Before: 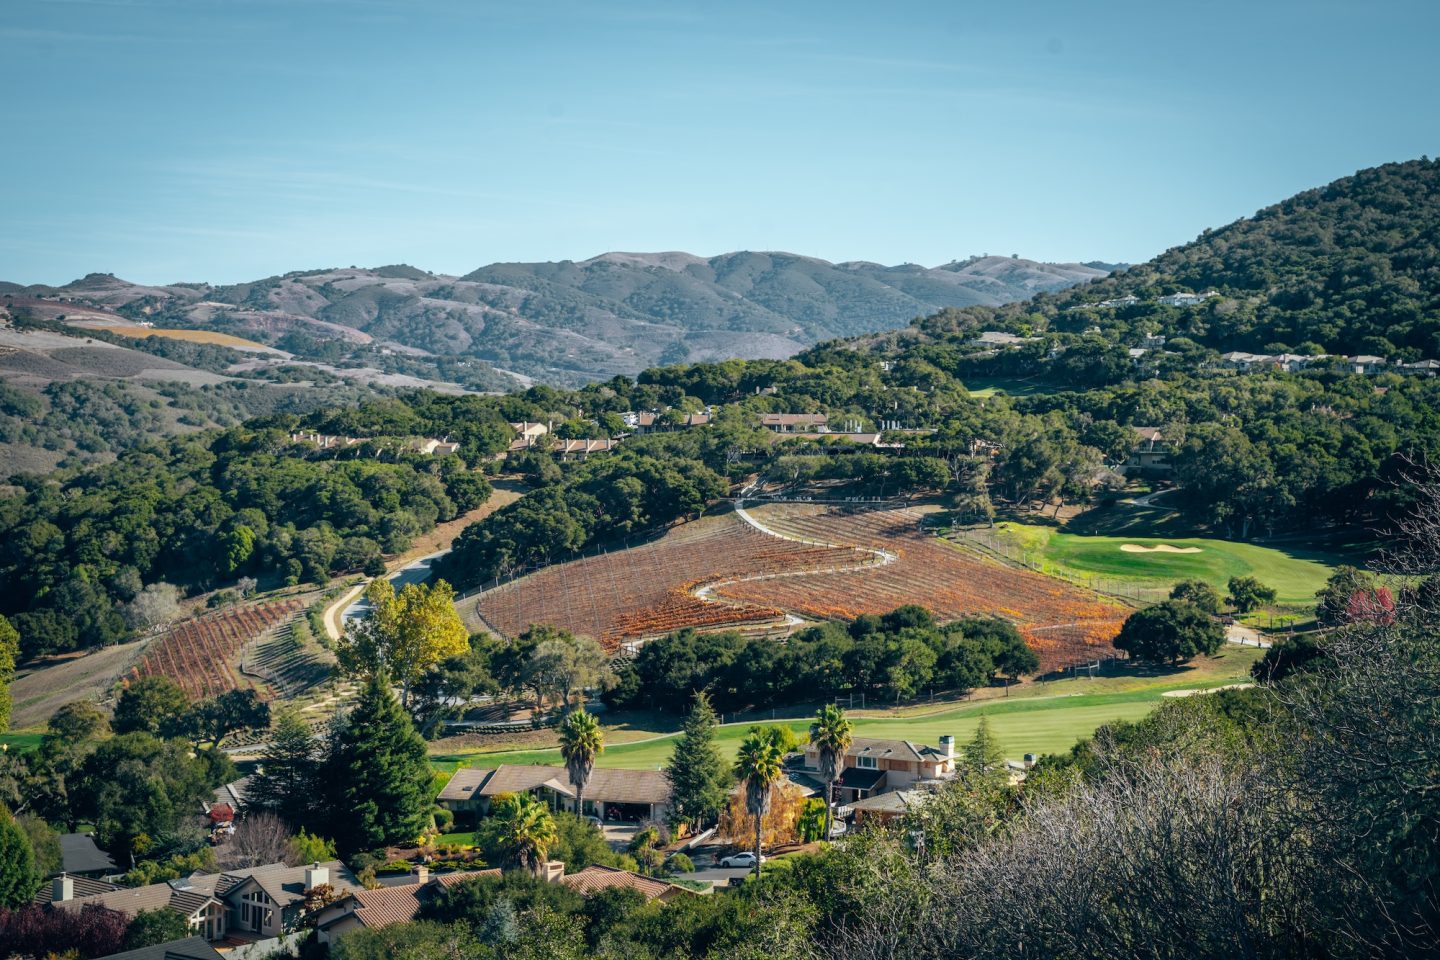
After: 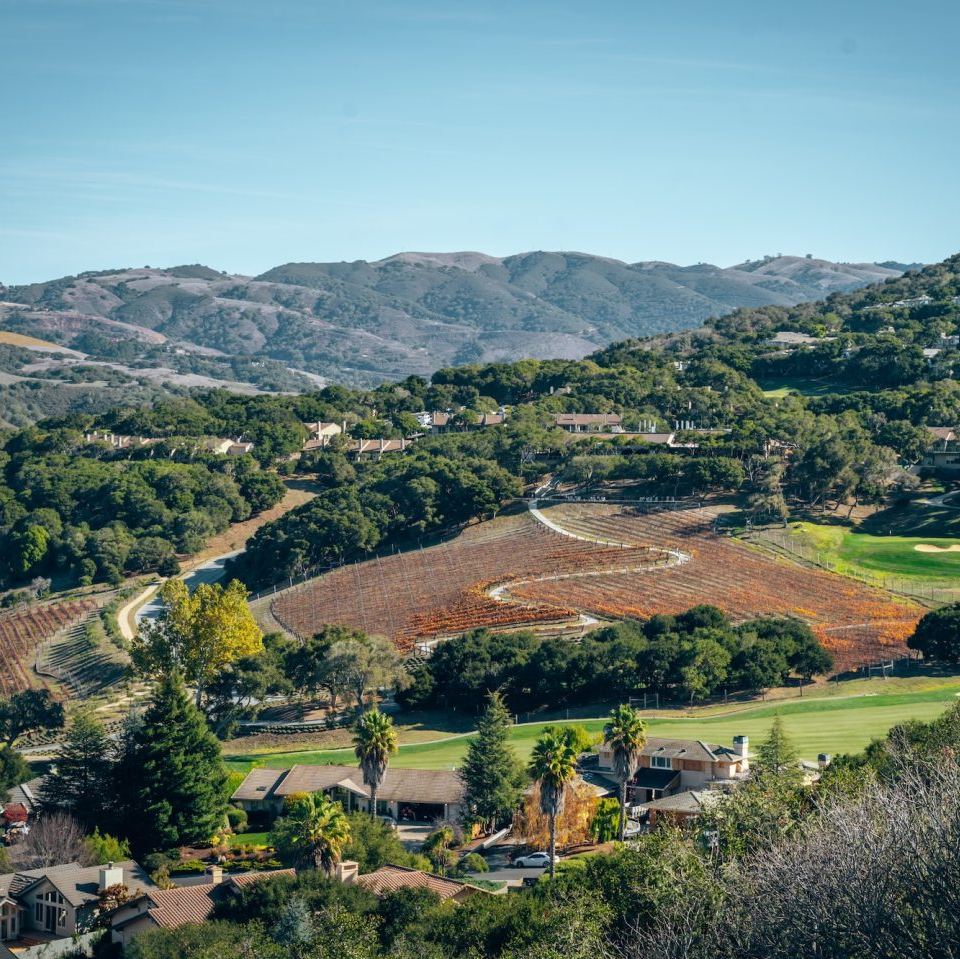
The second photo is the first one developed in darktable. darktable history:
crop and rotate: left 14.362%, right 18.943%
